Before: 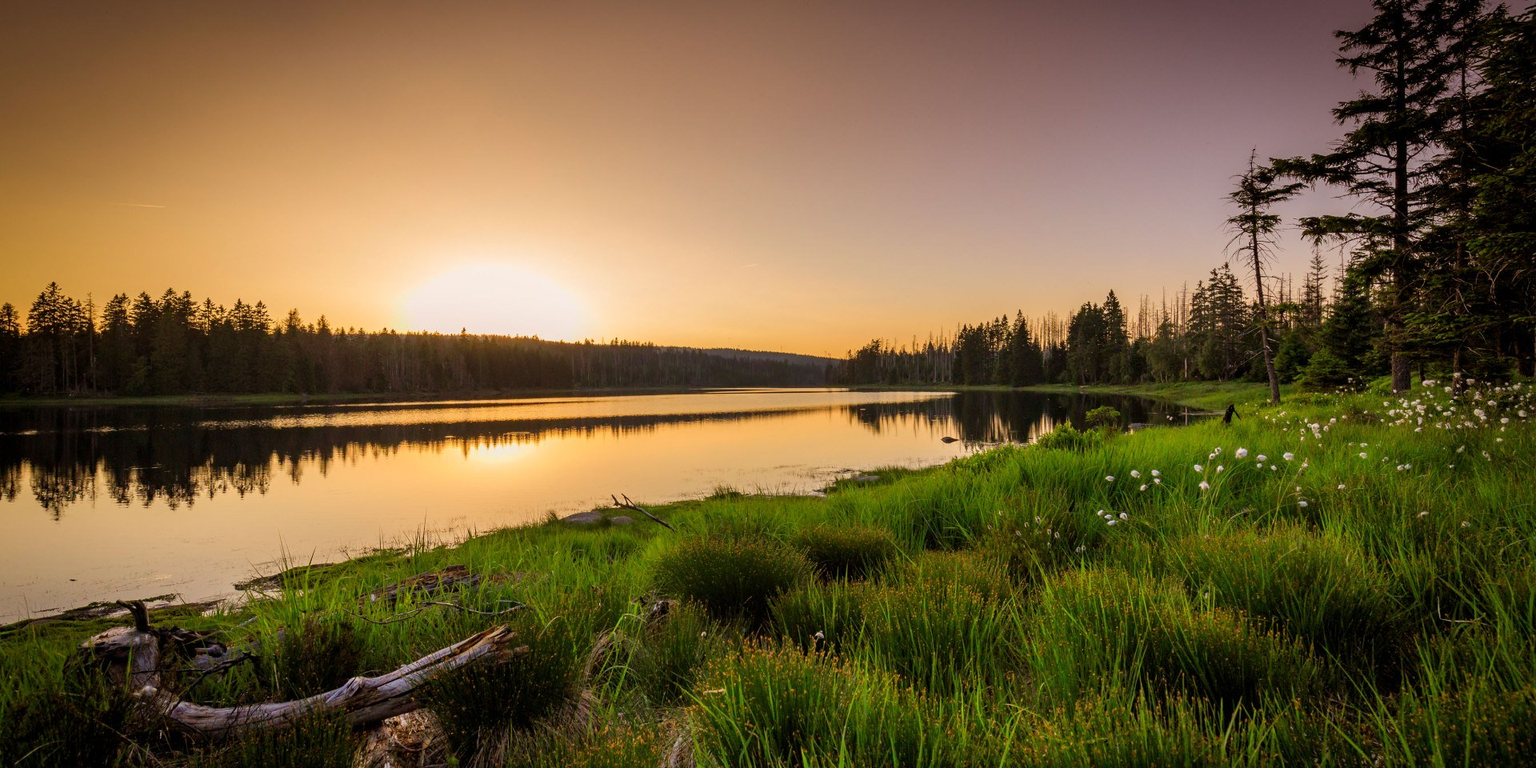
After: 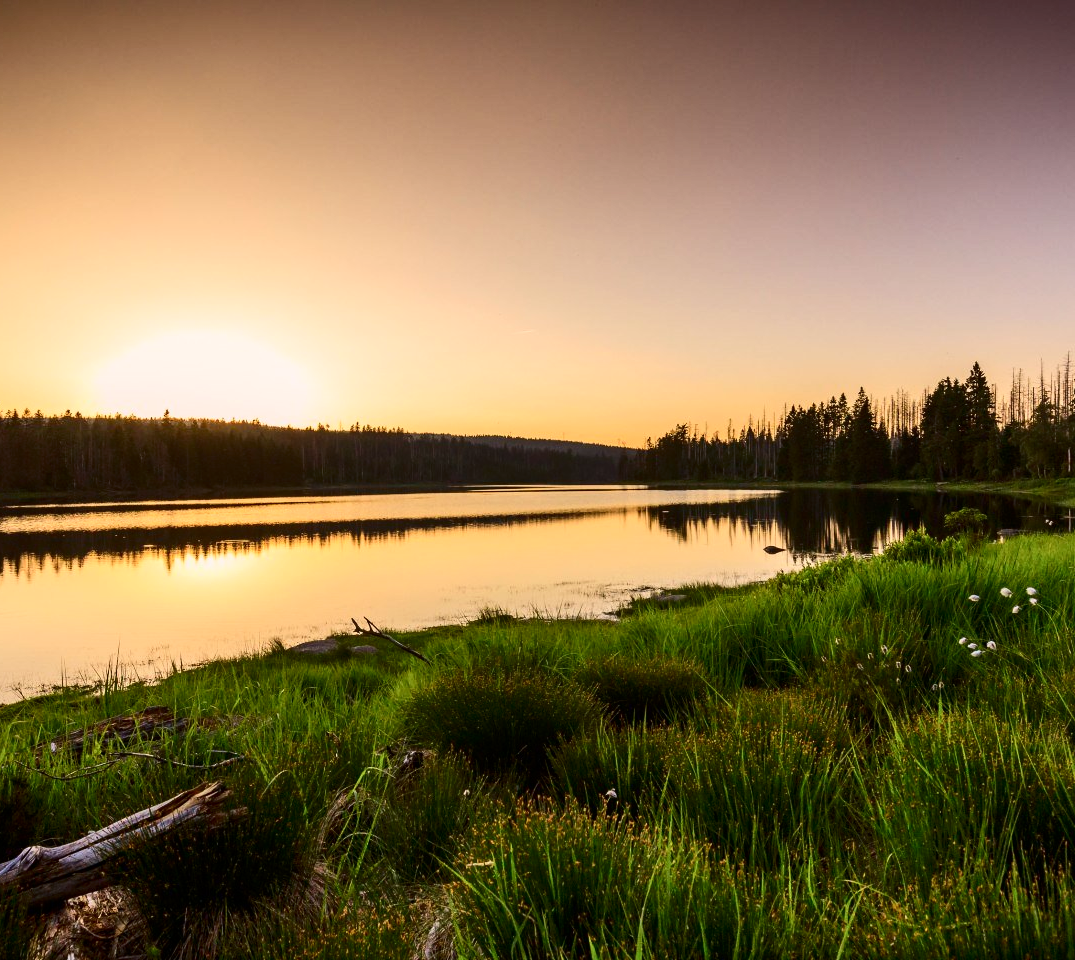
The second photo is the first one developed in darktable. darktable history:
crop: left 21.556%, right 22.443%
contrast brightness saturation: contrast 0.282
